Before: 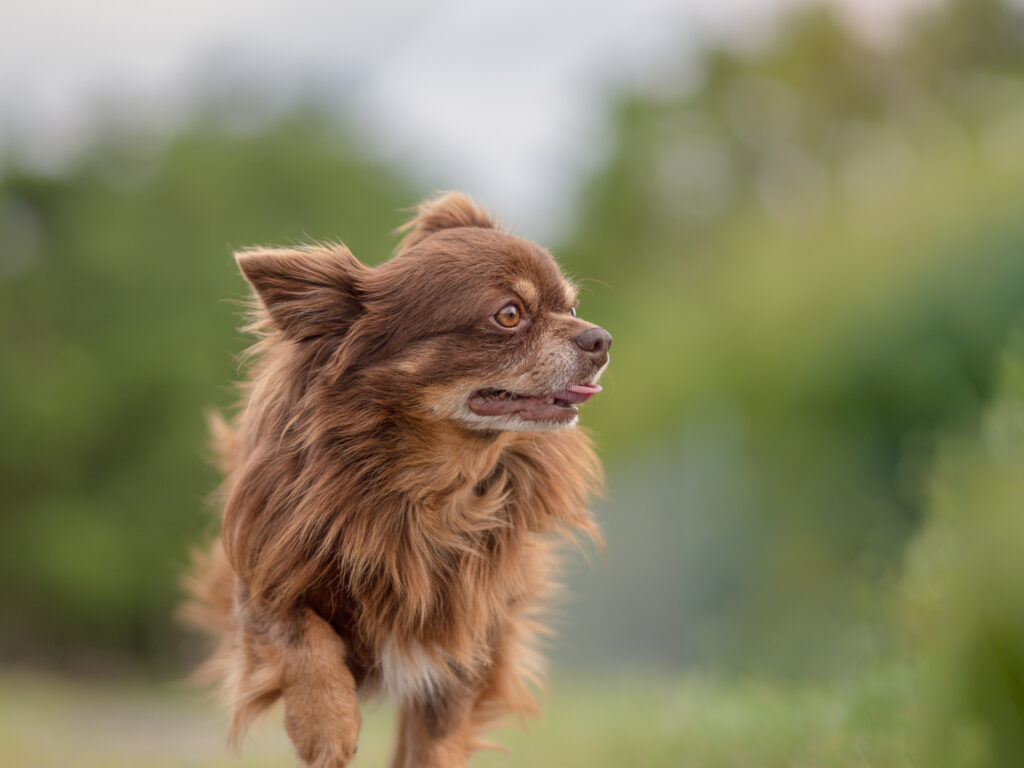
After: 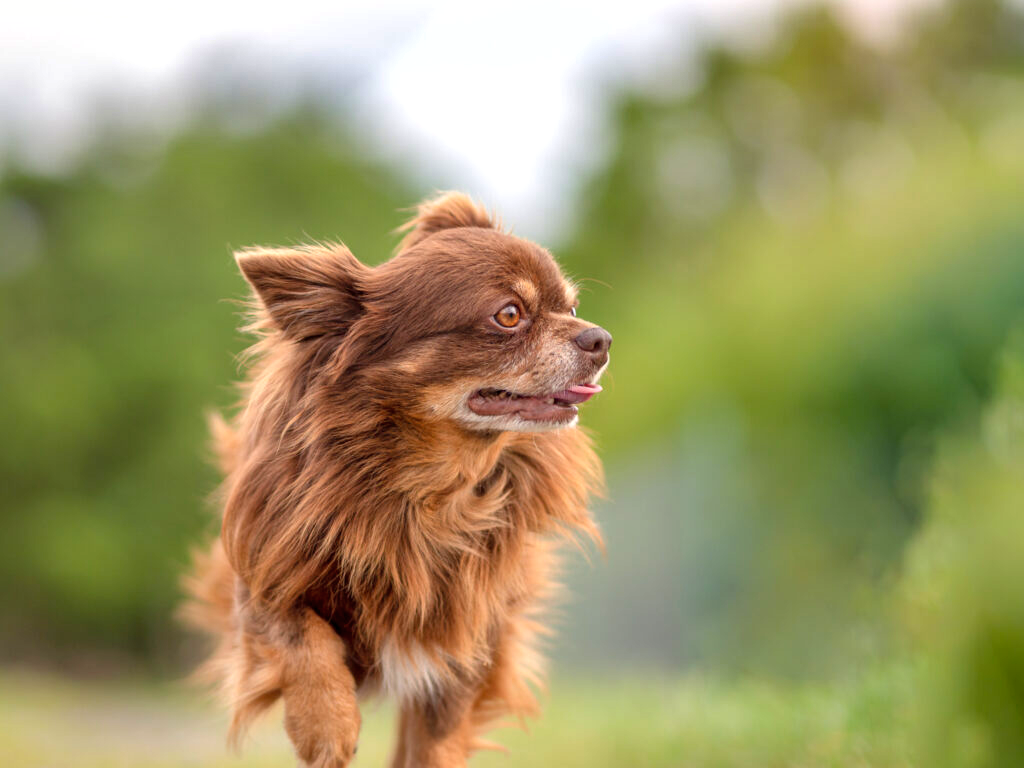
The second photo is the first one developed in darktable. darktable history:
exposure: black level correction 0.042, exposure 0.263 EV
shadows and highlights: white point adjustment -0.46, soften with gaussian
contrast brightness saturation: contrast 0.01, brightness 0.05, saturation 0.14
